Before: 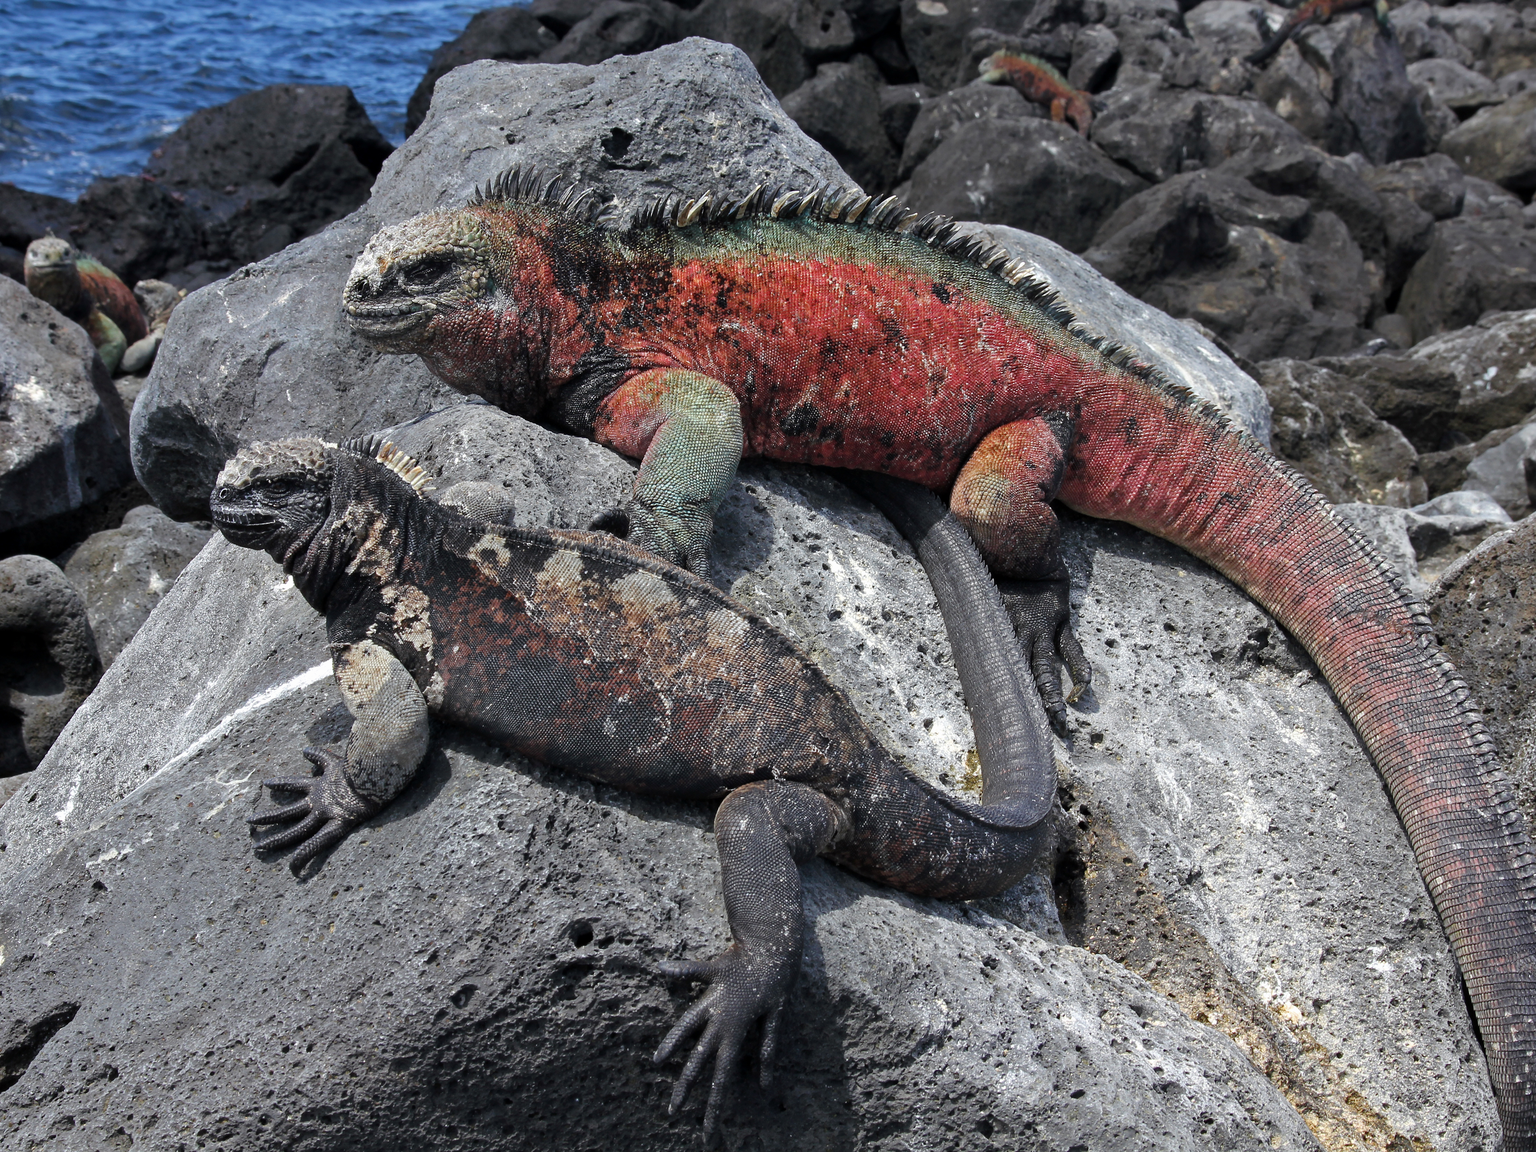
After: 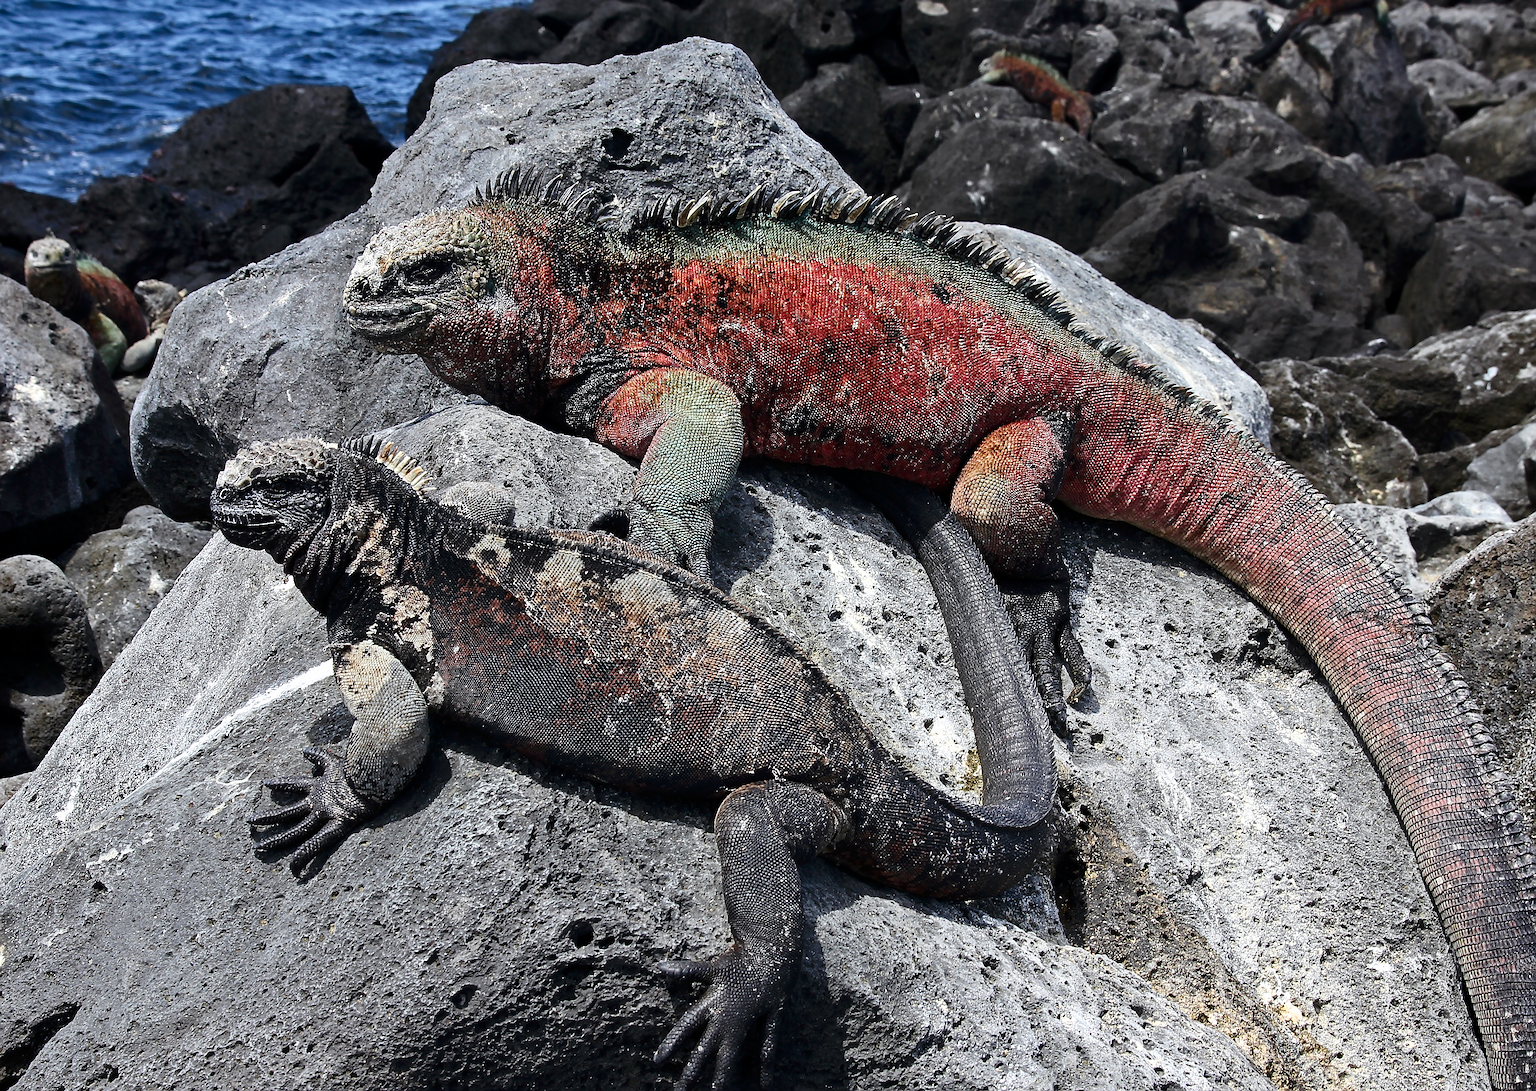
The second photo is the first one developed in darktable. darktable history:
crop and rotate: top 0.002%, bottom 5.229%
sharpen: radius 1.42, amount 1.246, threshold 0.792
contrast brightness saturation: contrast 0.283
